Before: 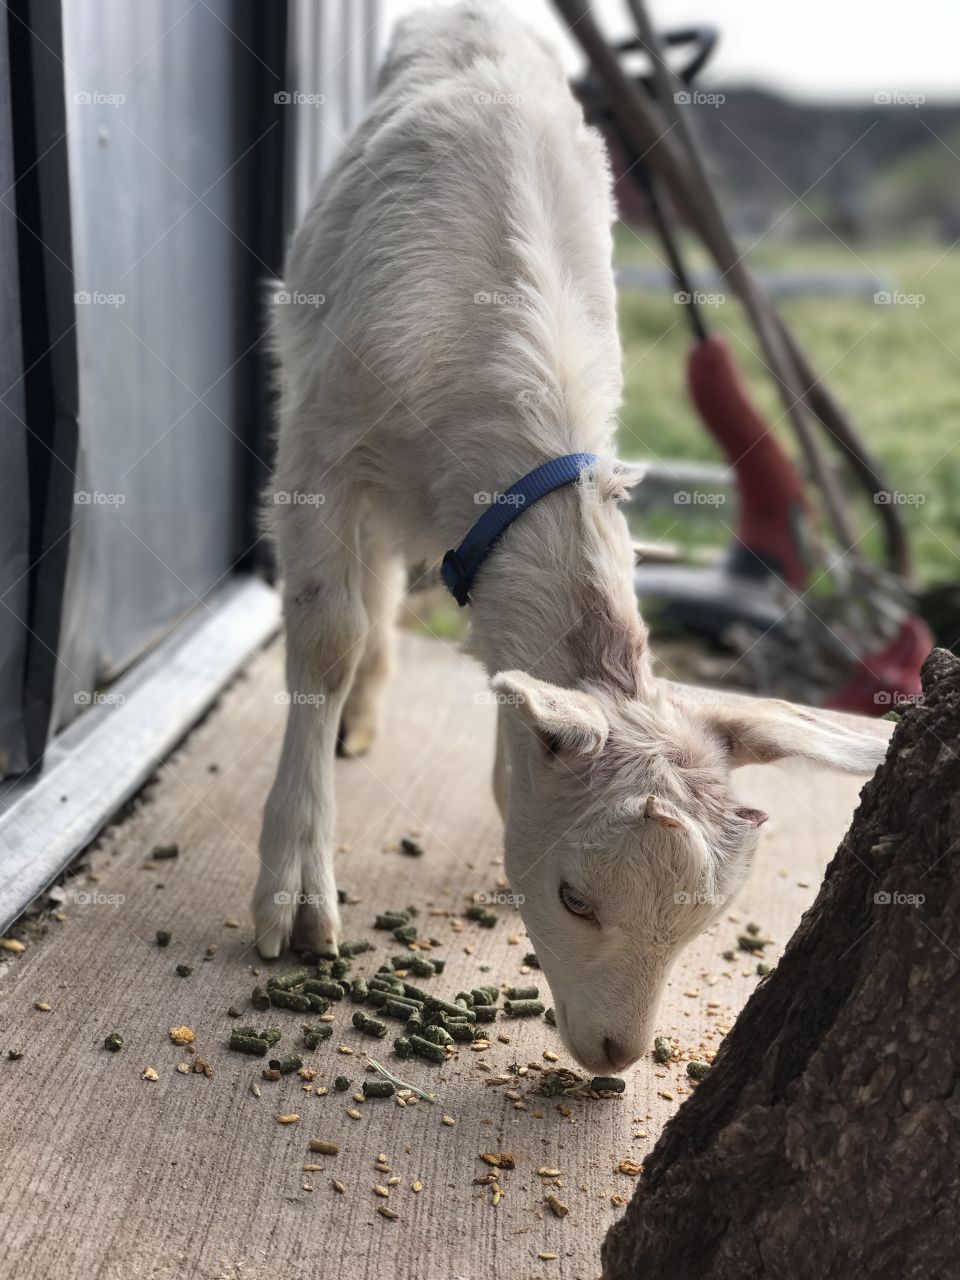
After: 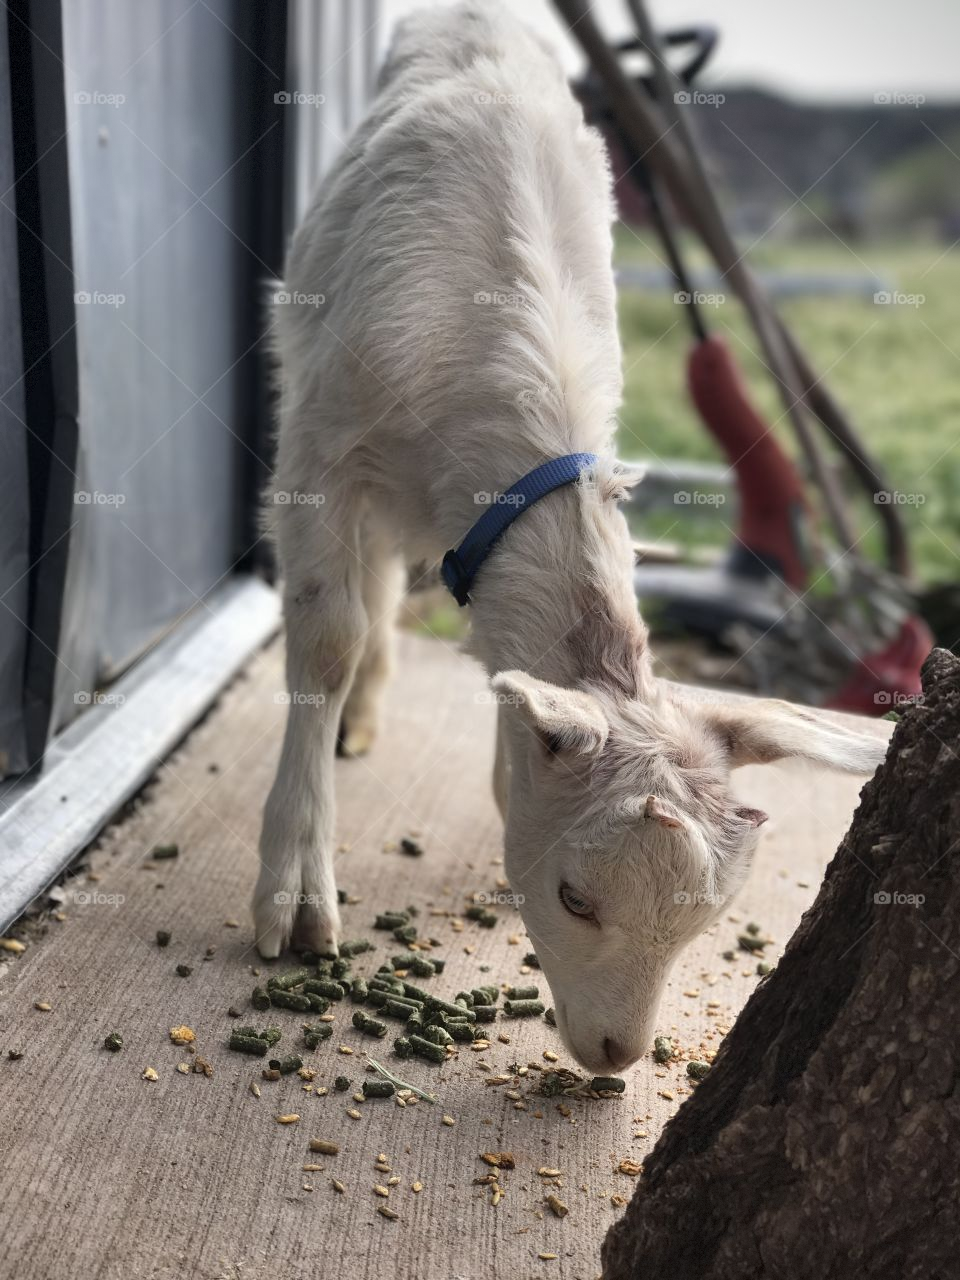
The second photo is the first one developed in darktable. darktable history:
vignetting: fall-off radius 61.17%, saturation 0.002, dithering 8-bit output, unbound false
